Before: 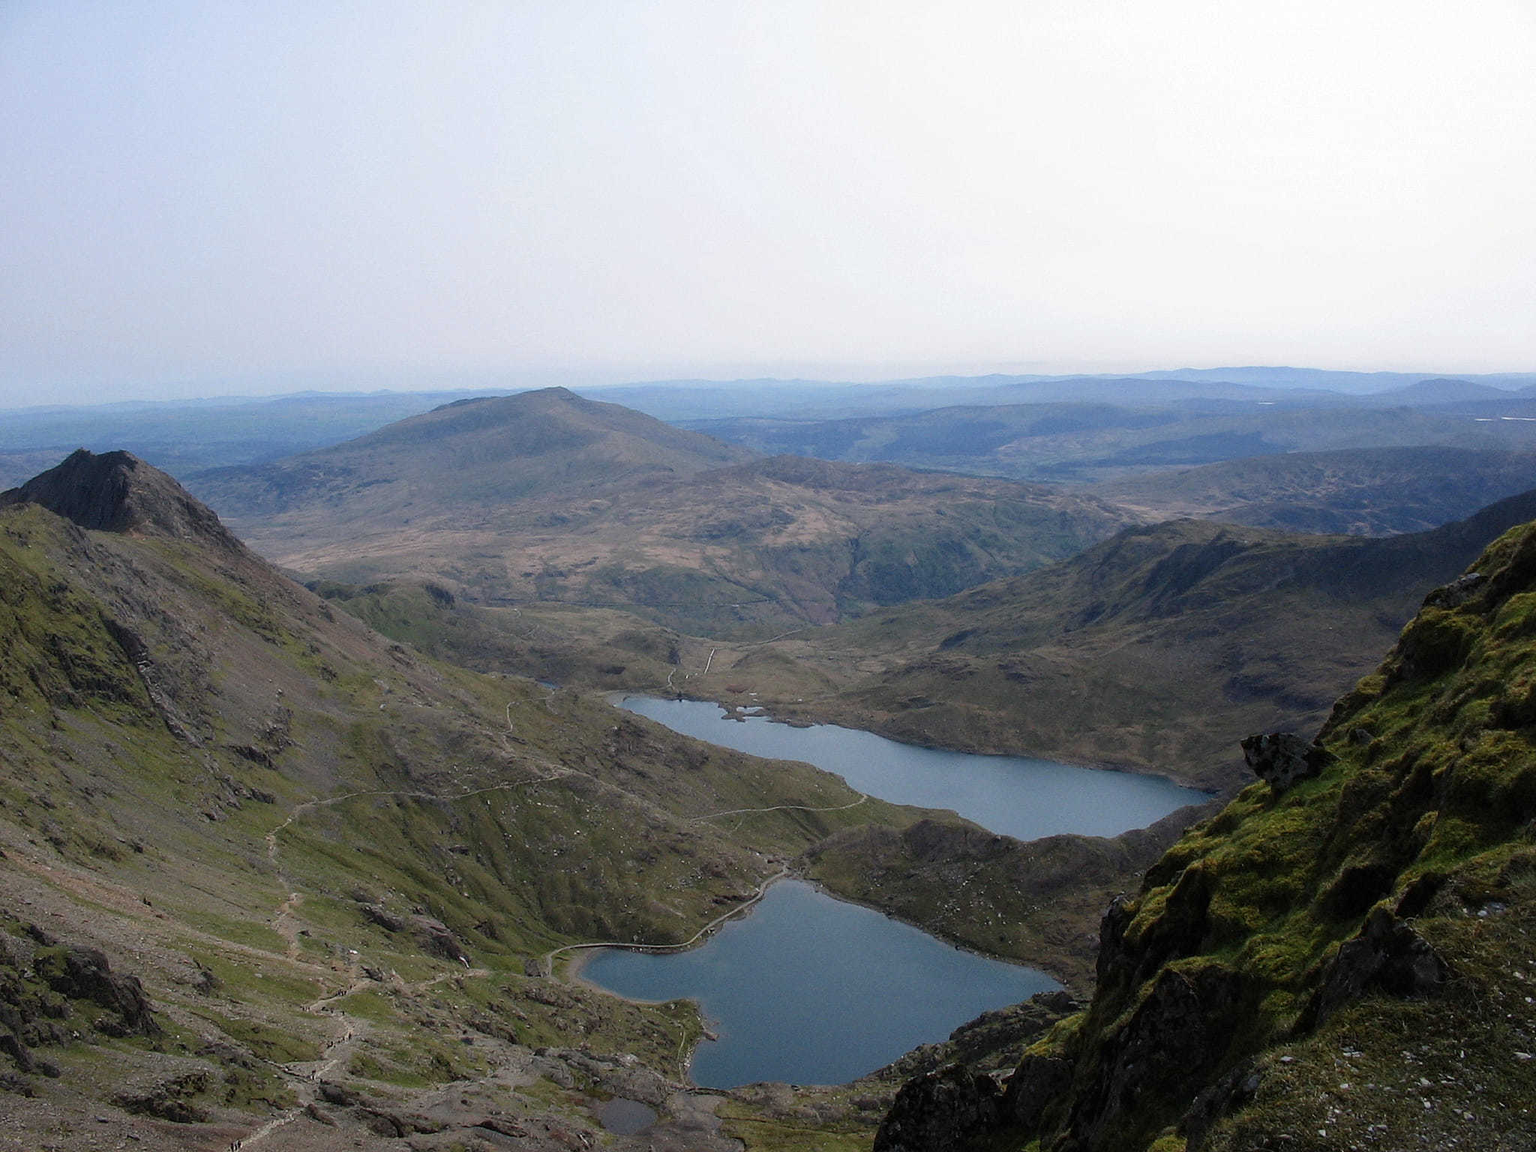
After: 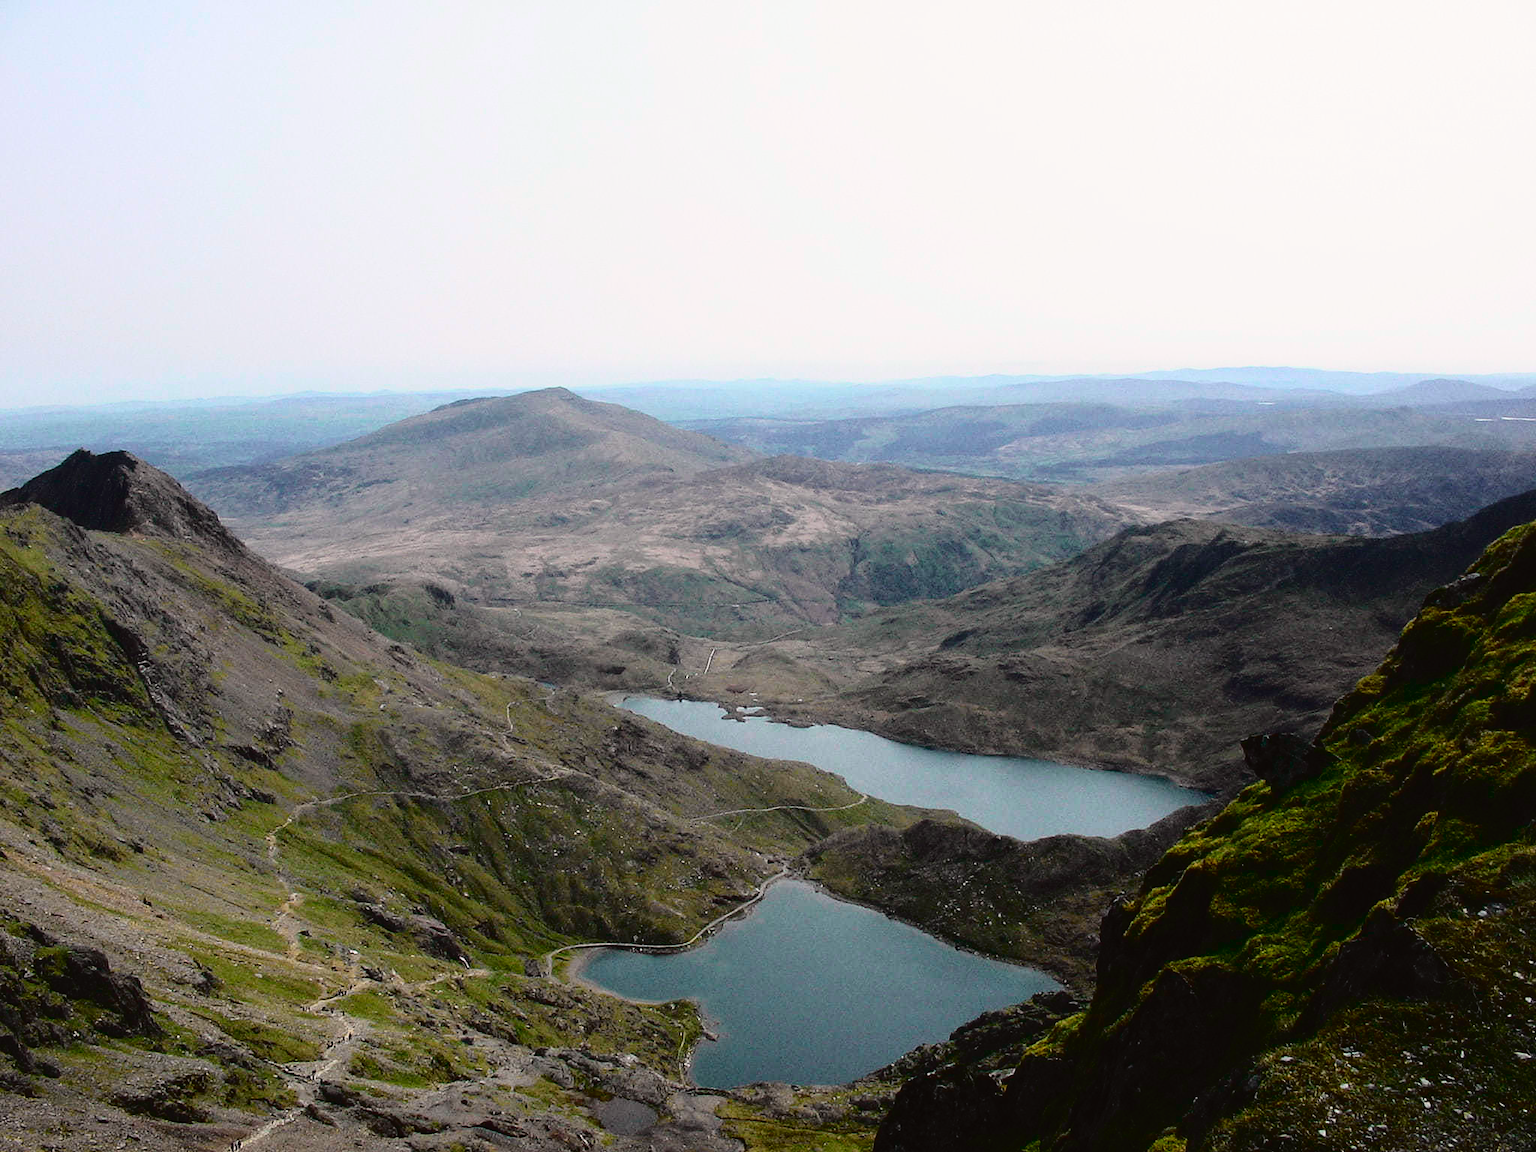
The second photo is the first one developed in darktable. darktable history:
tone curve: curves: ch0 [(0, 0.022) (0.177, 0.086) (0.392, 0.438) (0.704, 0.844) (0.858, 0.938) (1, 0.981)]; ch1 [(0, 0) (0.402, 0.36) (0.476, 0.456) (0.498, 0.501) (0.518, 0.521) (0.58, 0.598) (0.619, 0.65) (0.692, 0.737) (1, 1)]; ch2 [(0, 0) (0.415, 0.438) (0.483, 0.499) (0.503, 0.507) (0.526, 0.537) (0.563, 0.624) (0.626, 0.714) (0.699, 0.753) (0.997, 0.858)], color space Lab, independent channels
